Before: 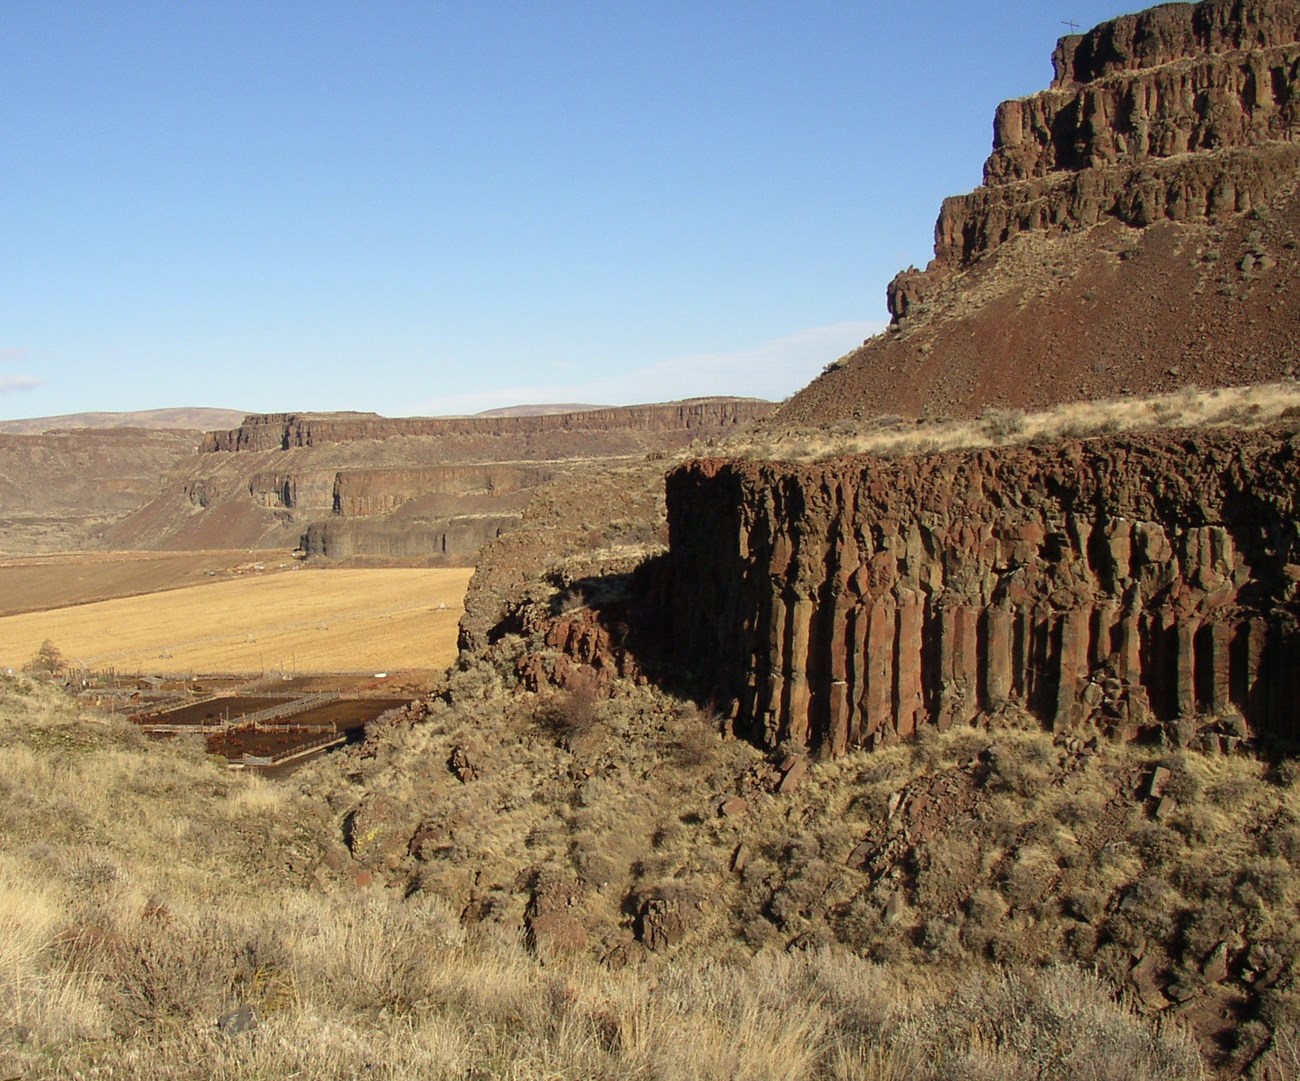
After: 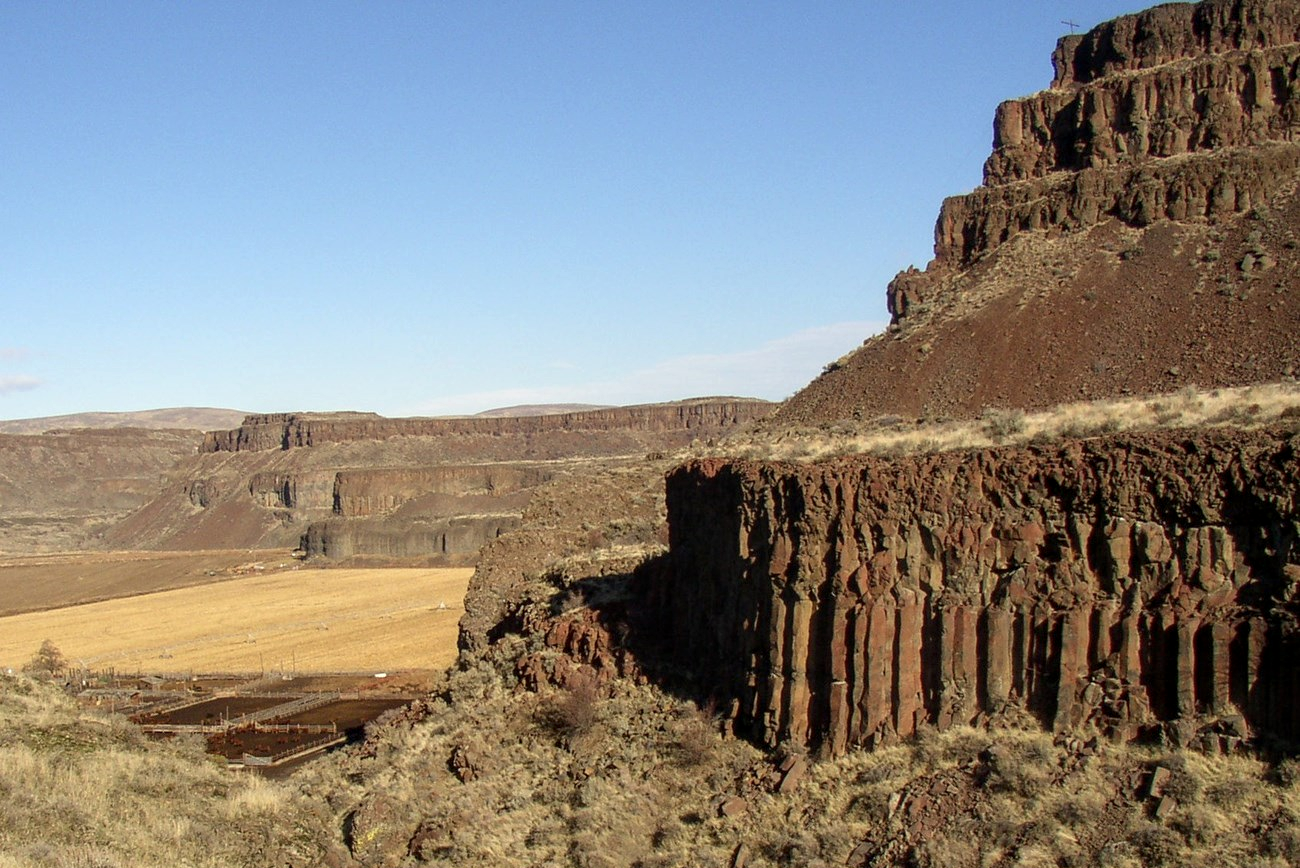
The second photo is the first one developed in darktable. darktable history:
local contrast: on, module defaults
crop: bottom 19.644%
